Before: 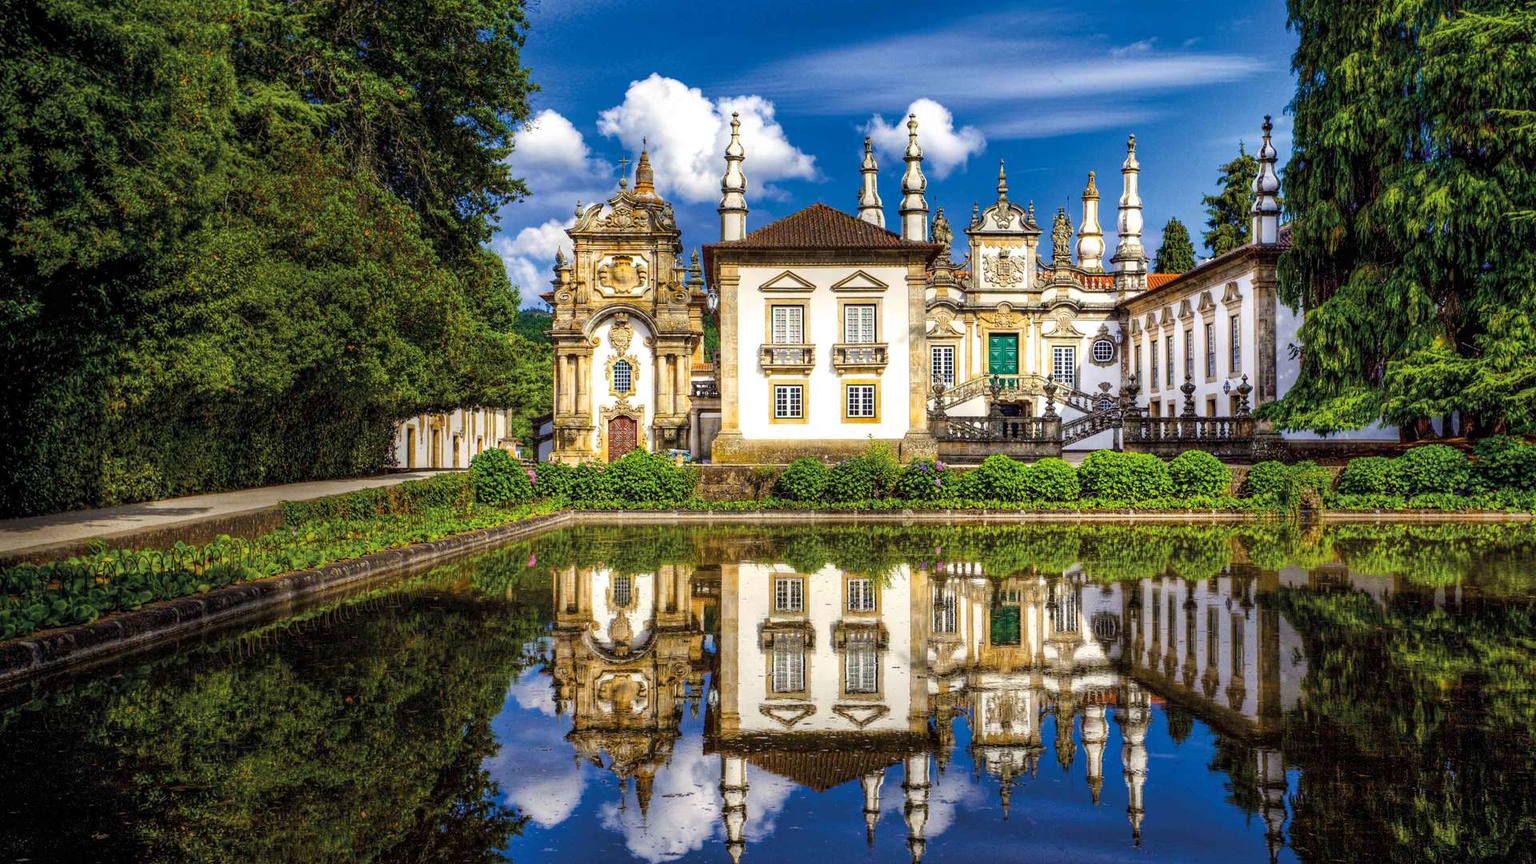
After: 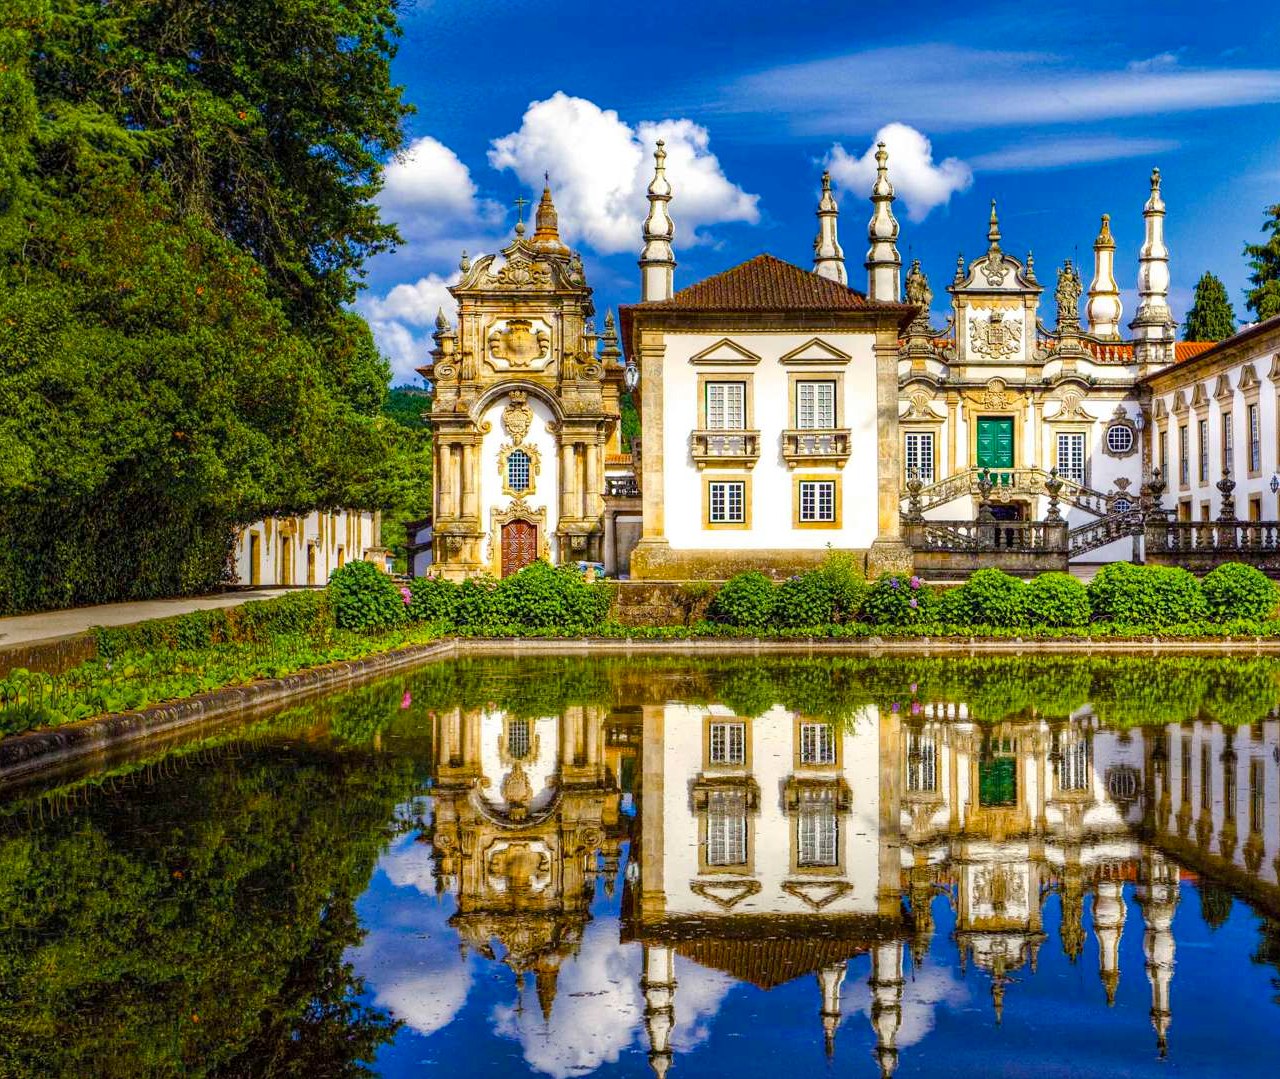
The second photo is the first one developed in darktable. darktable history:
crop and rotate: left 13.537%, right 19.796%
color balance rgb: perceptual saturation grading › global saturation 35%, perceptual saturation grading › highlights -30%, perceptual saturation grading › shadows 35%, perceptual brilliance grading › global brilliance 3%, perceptual brilliance grading › highlights -3%, perceptual brilliance grading › shadows 3%
